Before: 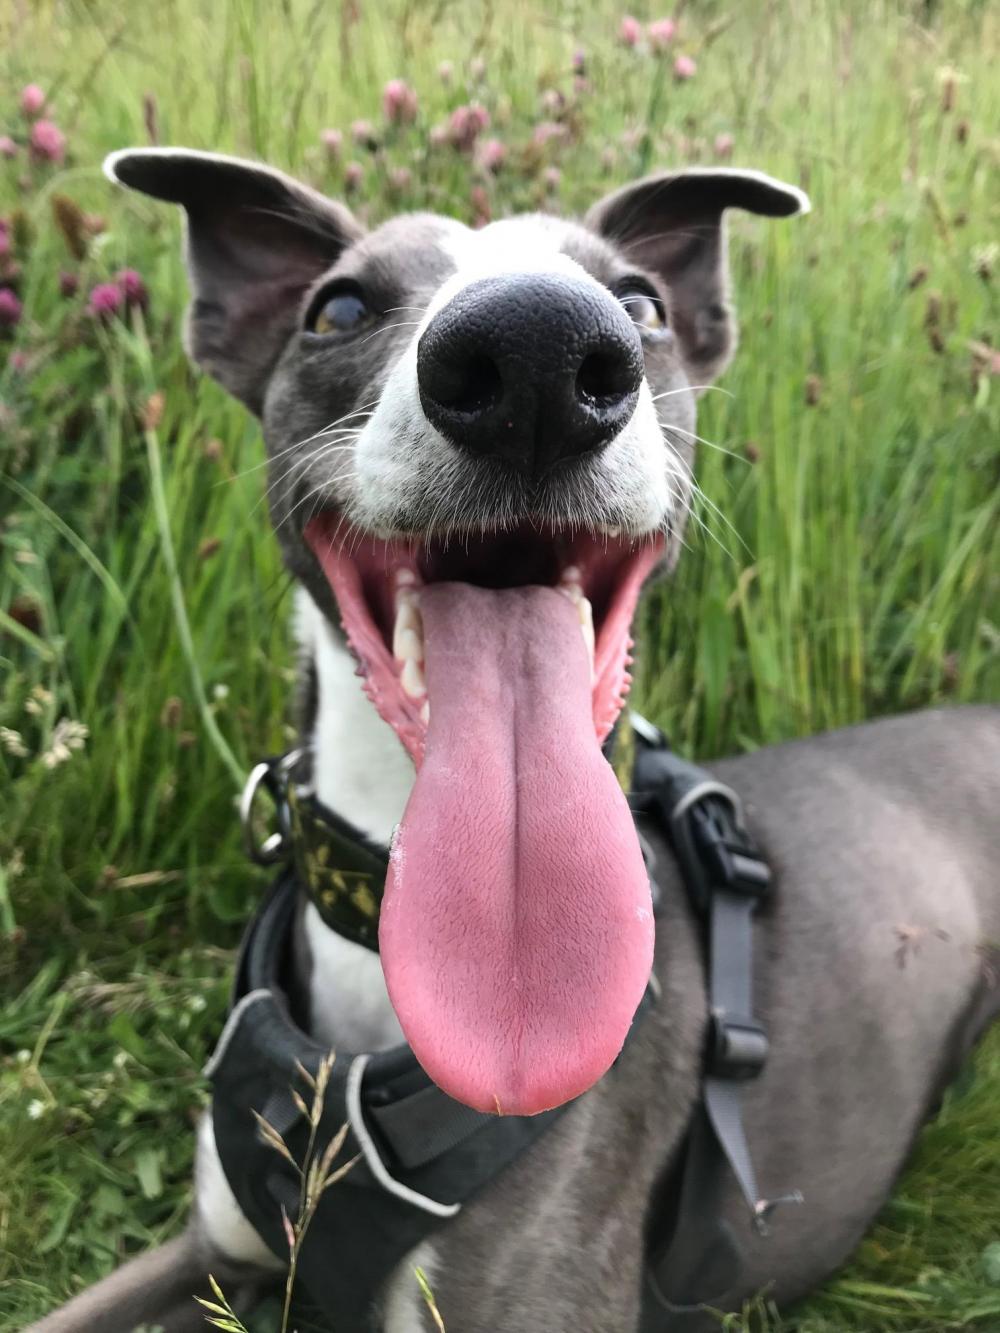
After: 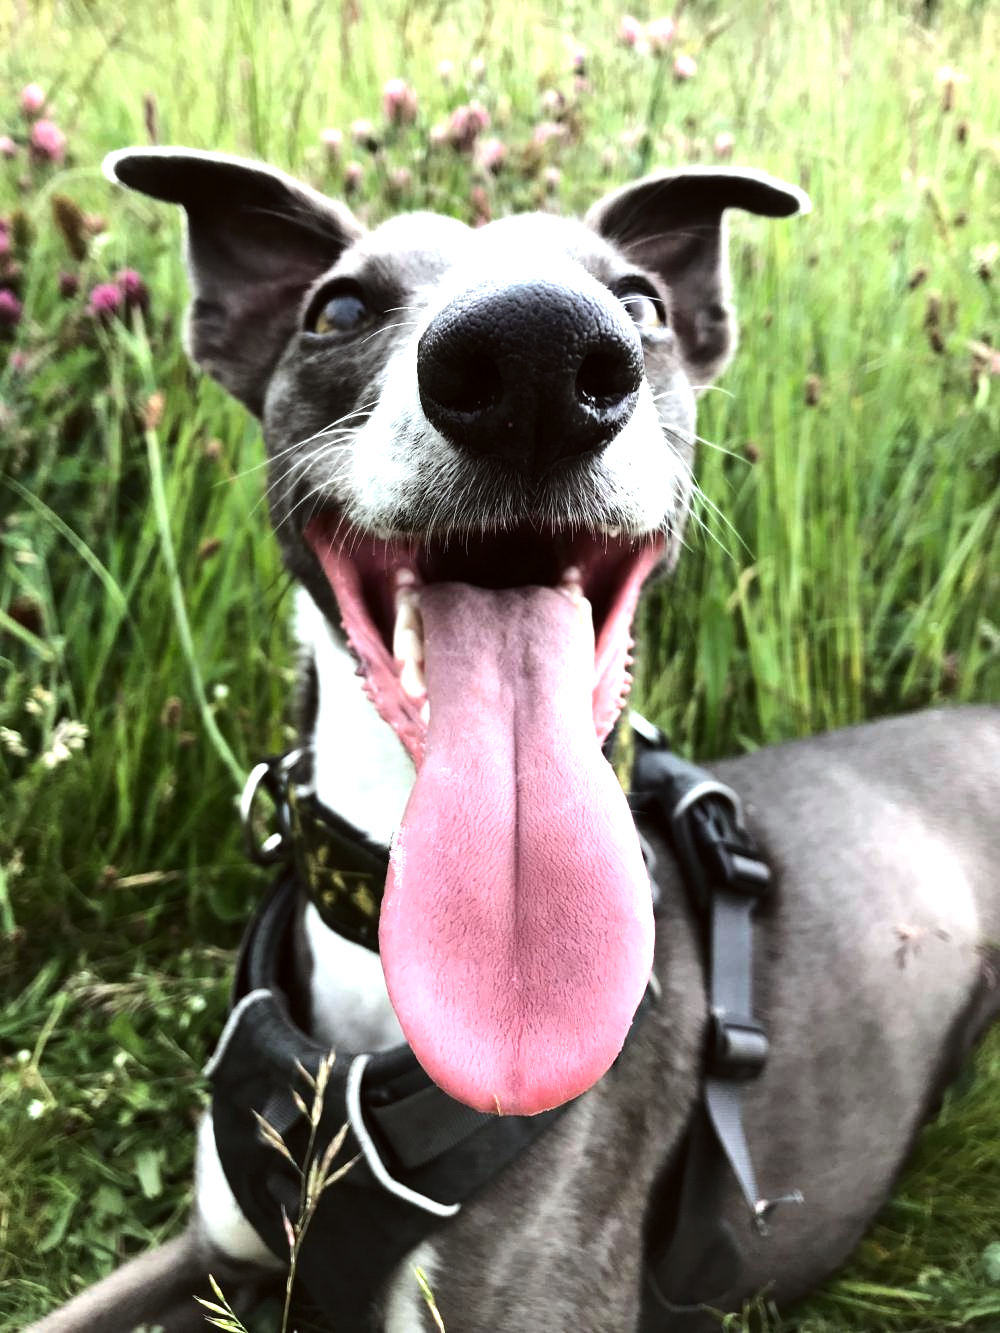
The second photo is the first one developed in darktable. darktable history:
color correction: highlights a* -2.73, highlights b* -2.09, shadows a* 2.41, shadows b* 2.73
tone equalizer: -8 EV -1.08 EV, -7 EV -1.01 EV, -6 EV -0.867 EV, -5 EV -0.578 EV, -3 EV 0.578 EV, -2 EV 0.867 EV, -1 EV 1.01 EV, +0 EV 1.08 EV, edges refinement/feathering 500, mask exposure compensation -1.57 EV, preserve details no
